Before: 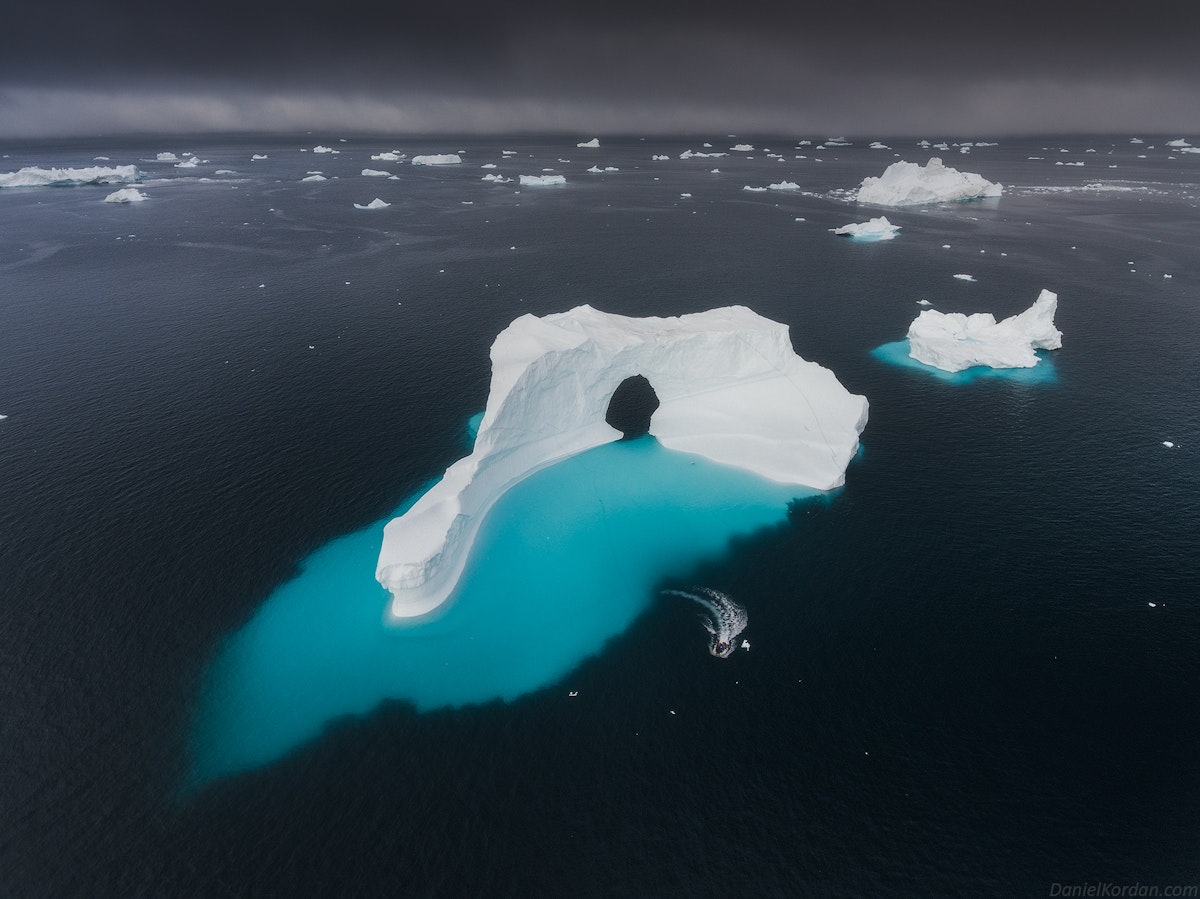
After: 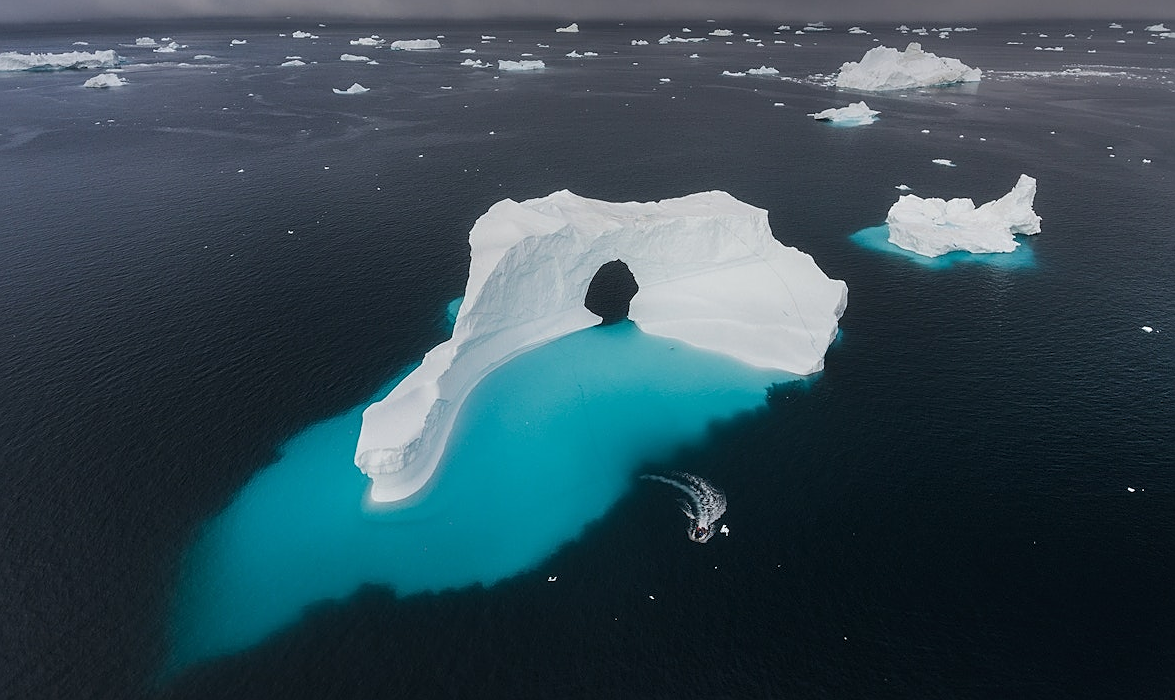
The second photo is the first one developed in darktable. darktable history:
sharpen: on, module defaults
crop and rotate: left 1.814%, top 12.818%, right 0.25%, bottom 9.225%
levels: mode automatic
